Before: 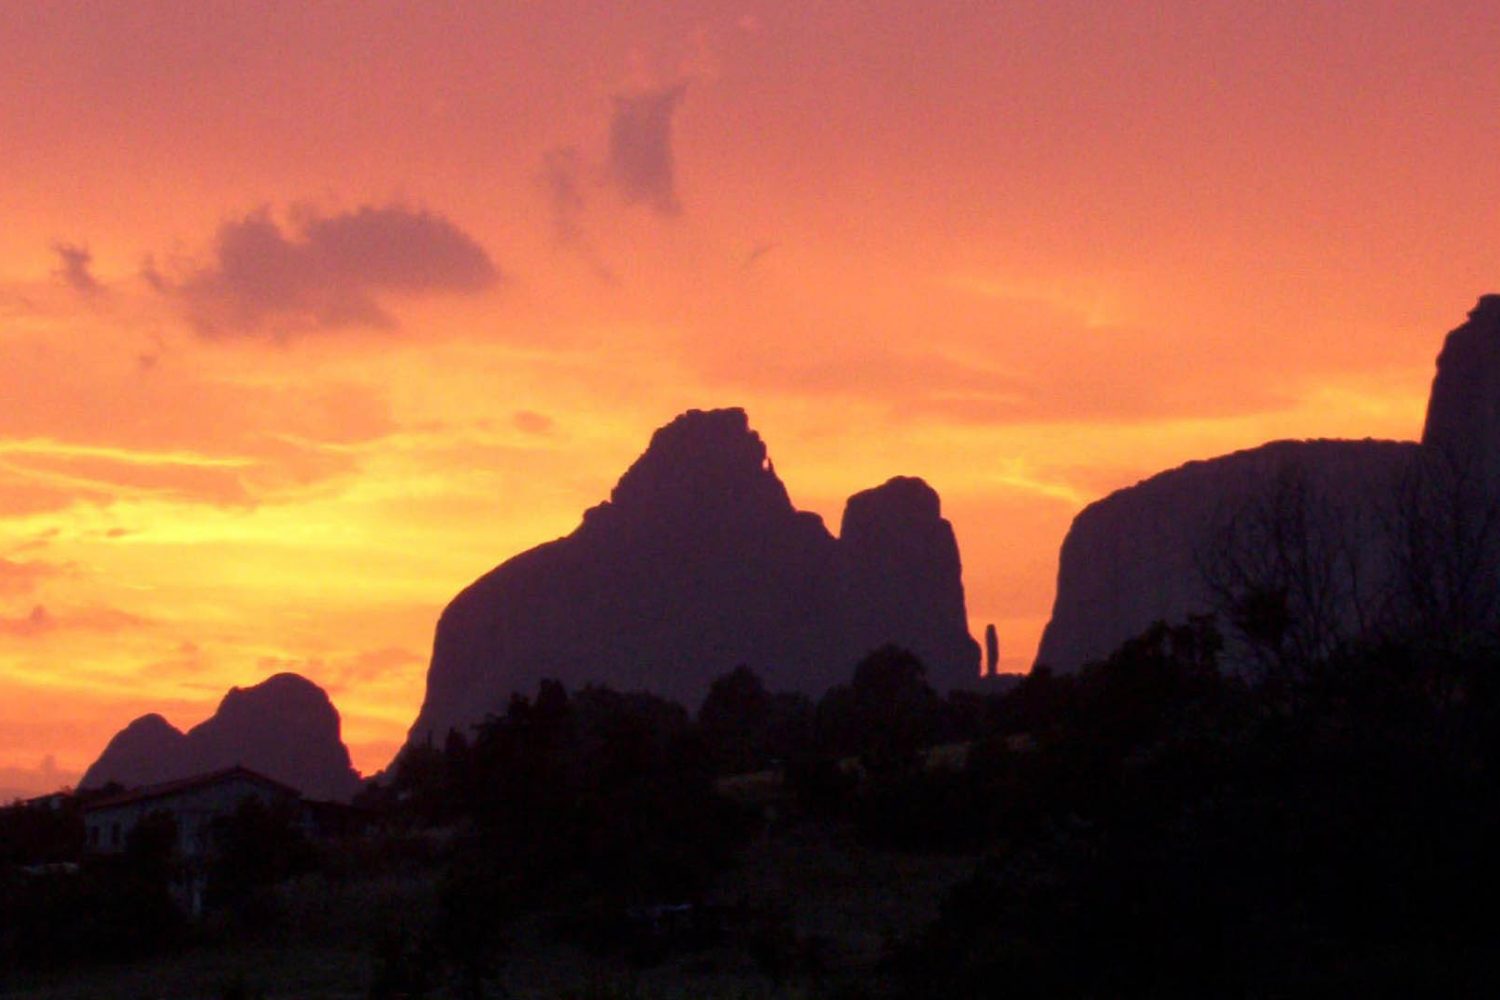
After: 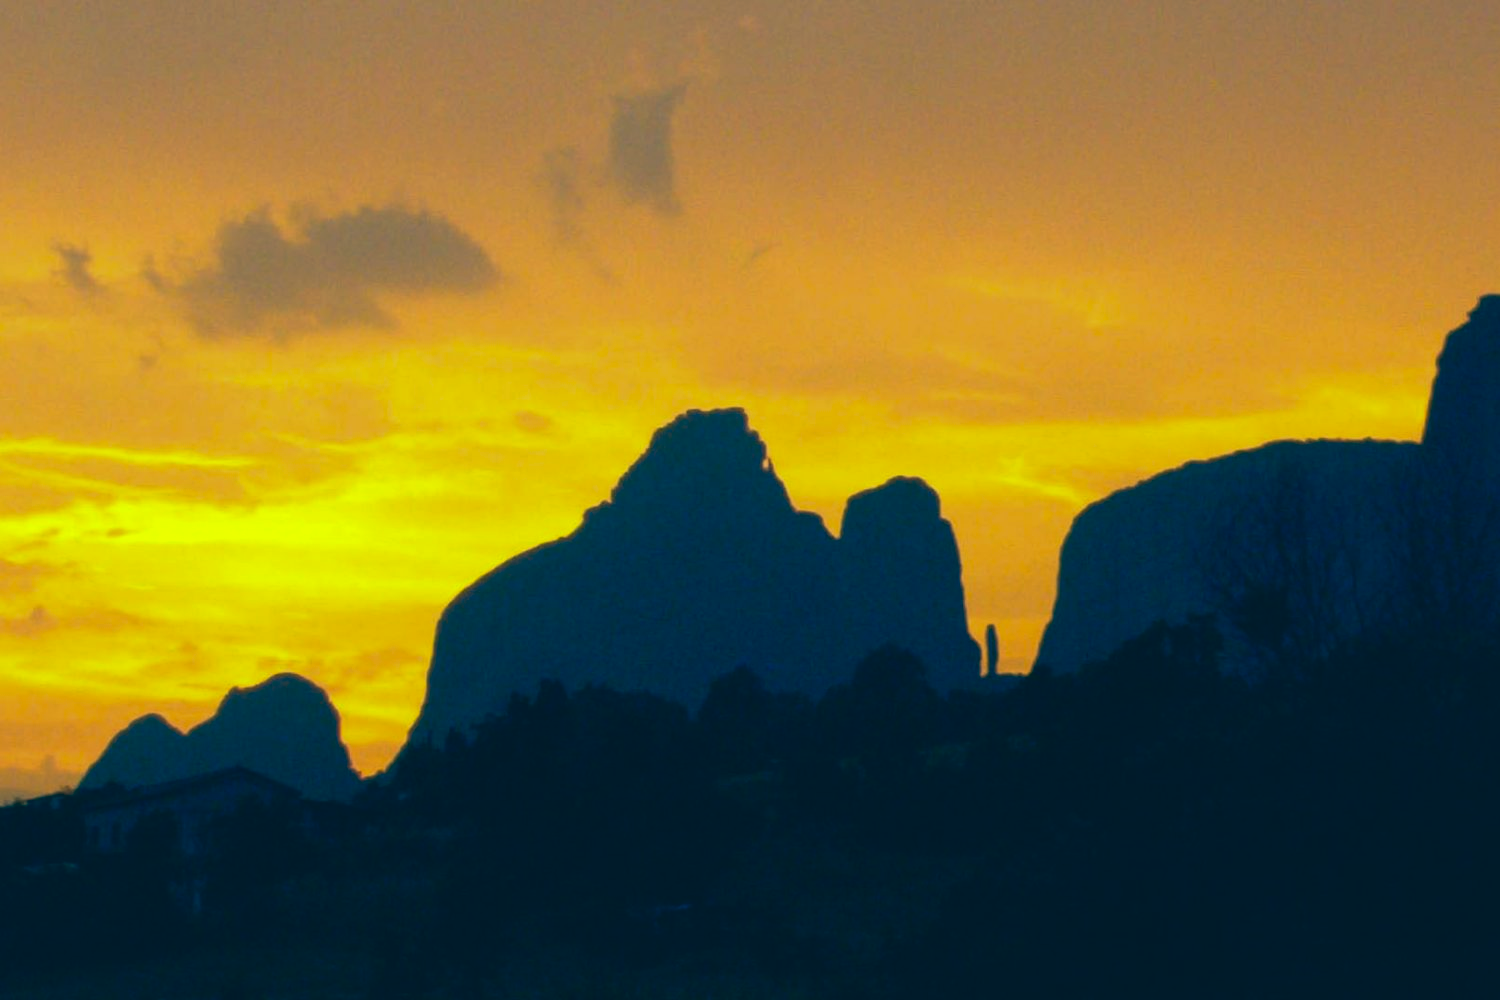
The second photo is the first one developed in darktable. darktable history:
exposure: compensate highlight preservation false
color correction: highlights a* -15.58, highlights b* 40, shadows a* -40, shadows b* -26.18
color zones: curves: ch0 [(0.068, 0.464) (0.25, 0.5) (0.48, 0.508) (0.75, 0.536) (0.886, 0.476) (0.967, 0.456)]; ch1 [(0.066, 0.456) (0.25, 0.5) (0.616, 0.508) (0.746, 0.56) (0.934, 0.444)]
